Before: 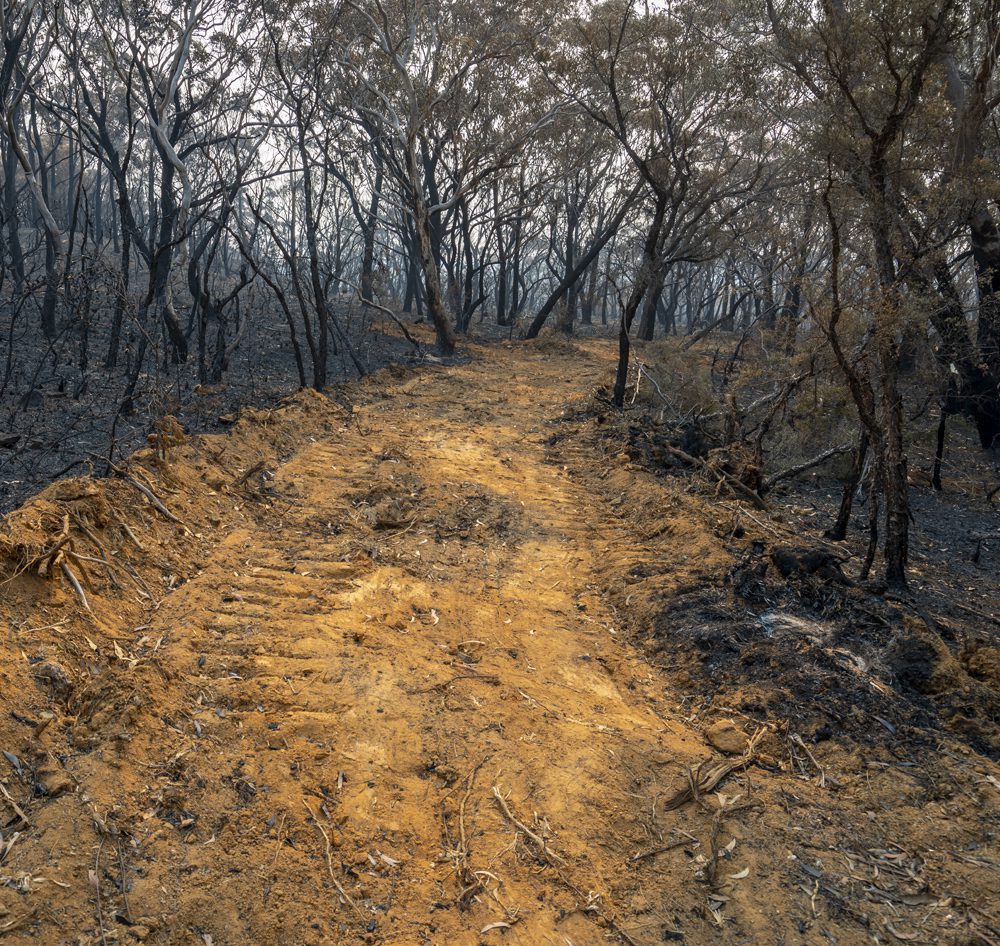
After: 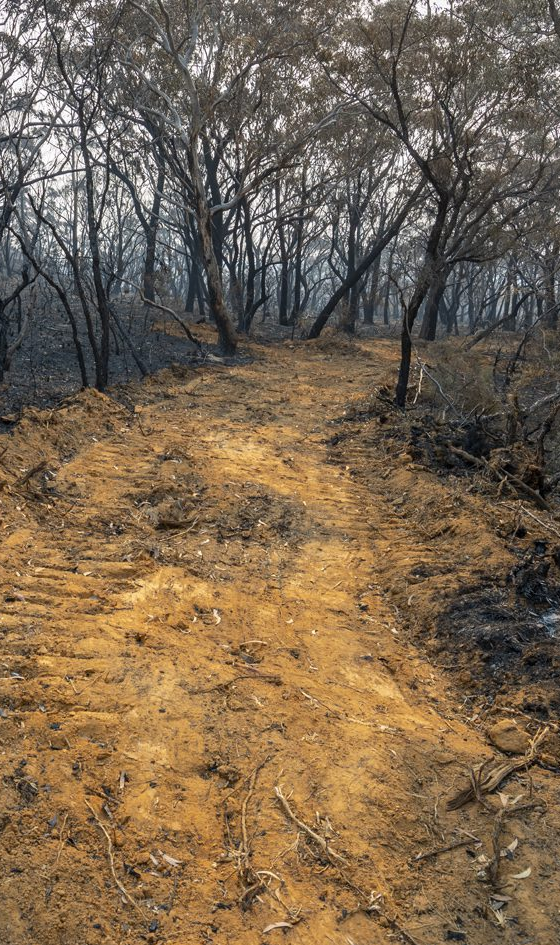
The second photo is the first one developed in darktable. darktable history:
crop: left 21.895%, right 22.027%, bottom 0.002%
